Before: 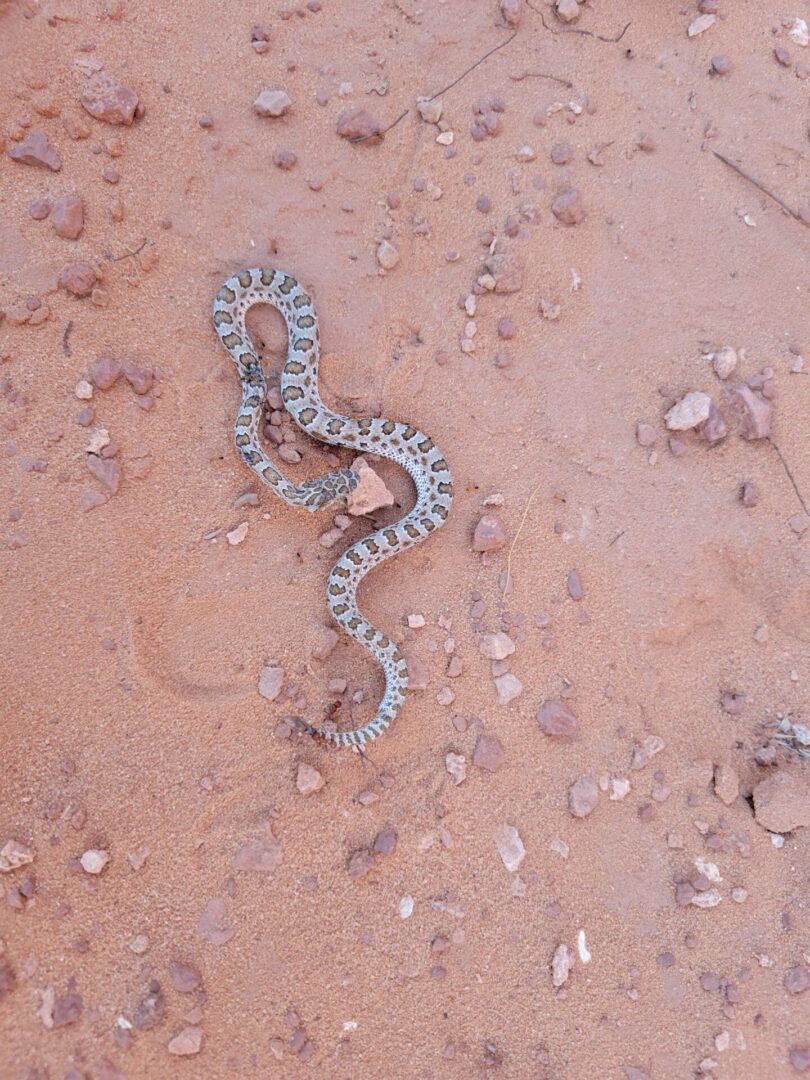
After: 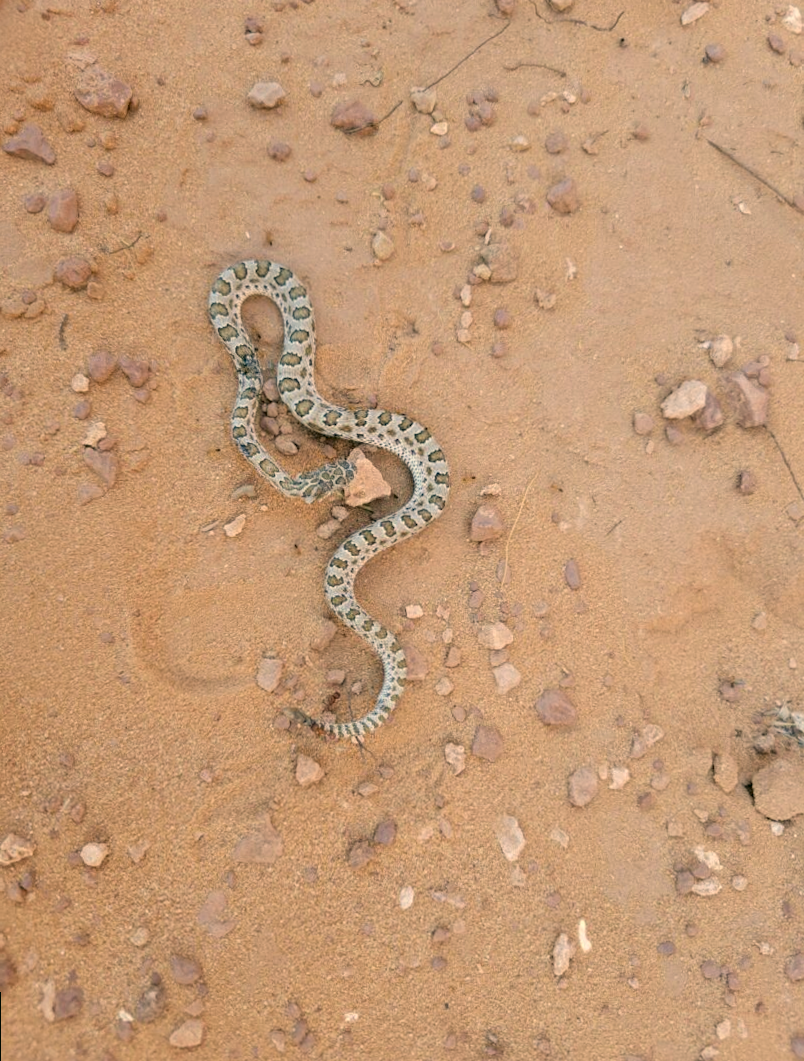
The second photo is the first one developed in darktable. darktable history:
exposure: black level correction 0.001, compensate highlight preservation false
rotate and perspective: rotation -0.45°, automatic cropping original format, crop left 0.008, crop right 0.992, crop top 0.012, crop bottom 0.988
color correction: highlights a* 5.3, highlights b* 24.26, shadows a* -15.58, shadows b* 4.02
